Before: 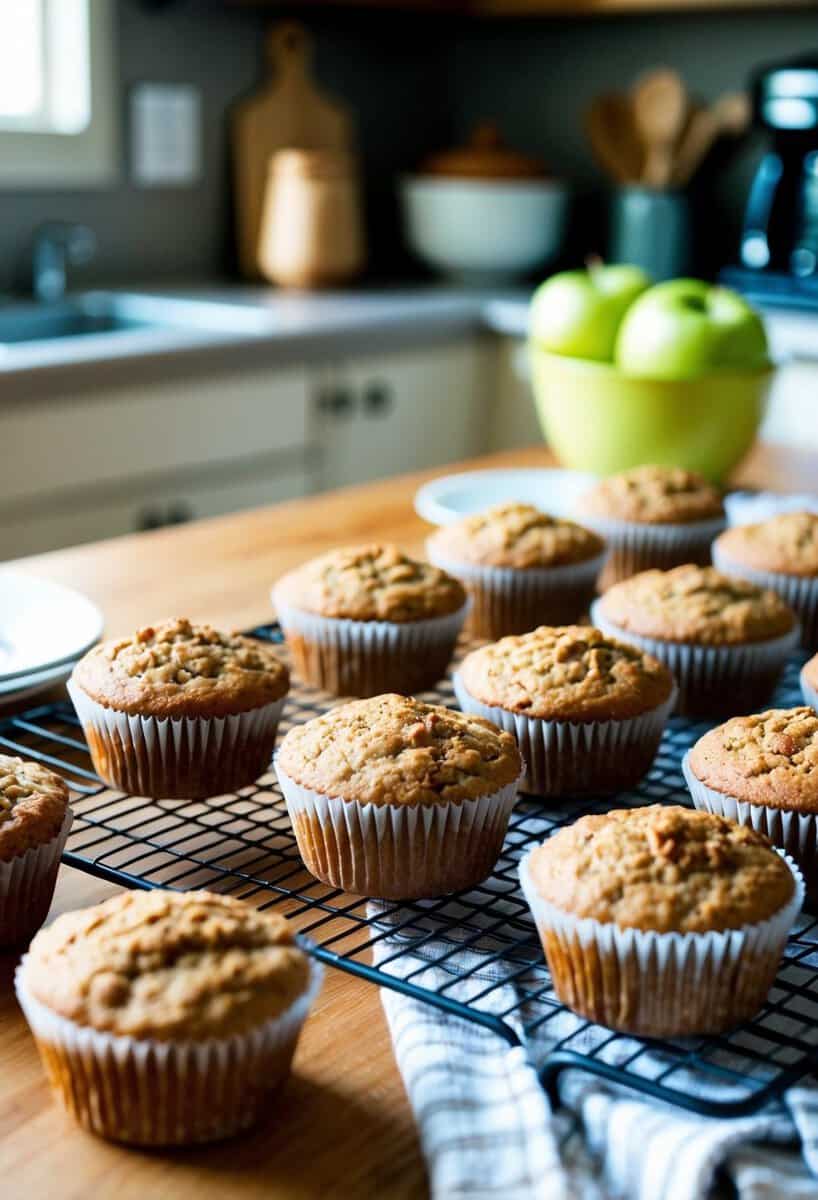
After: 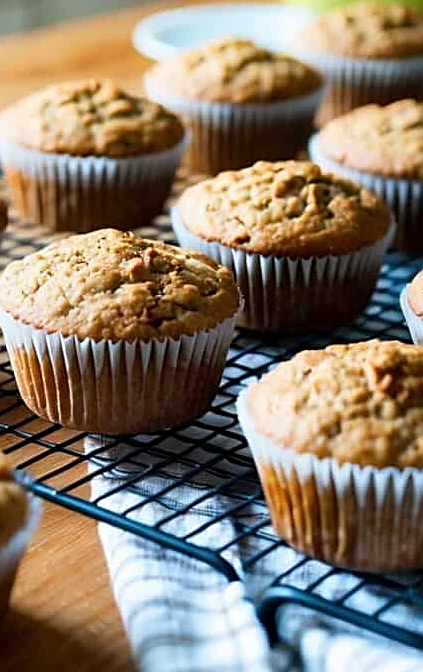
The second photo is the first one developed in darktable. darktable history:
crop: left 34.479%, top 38.822%, right 13.718%, bottom 5.172%
sharpen: amount 0.6
